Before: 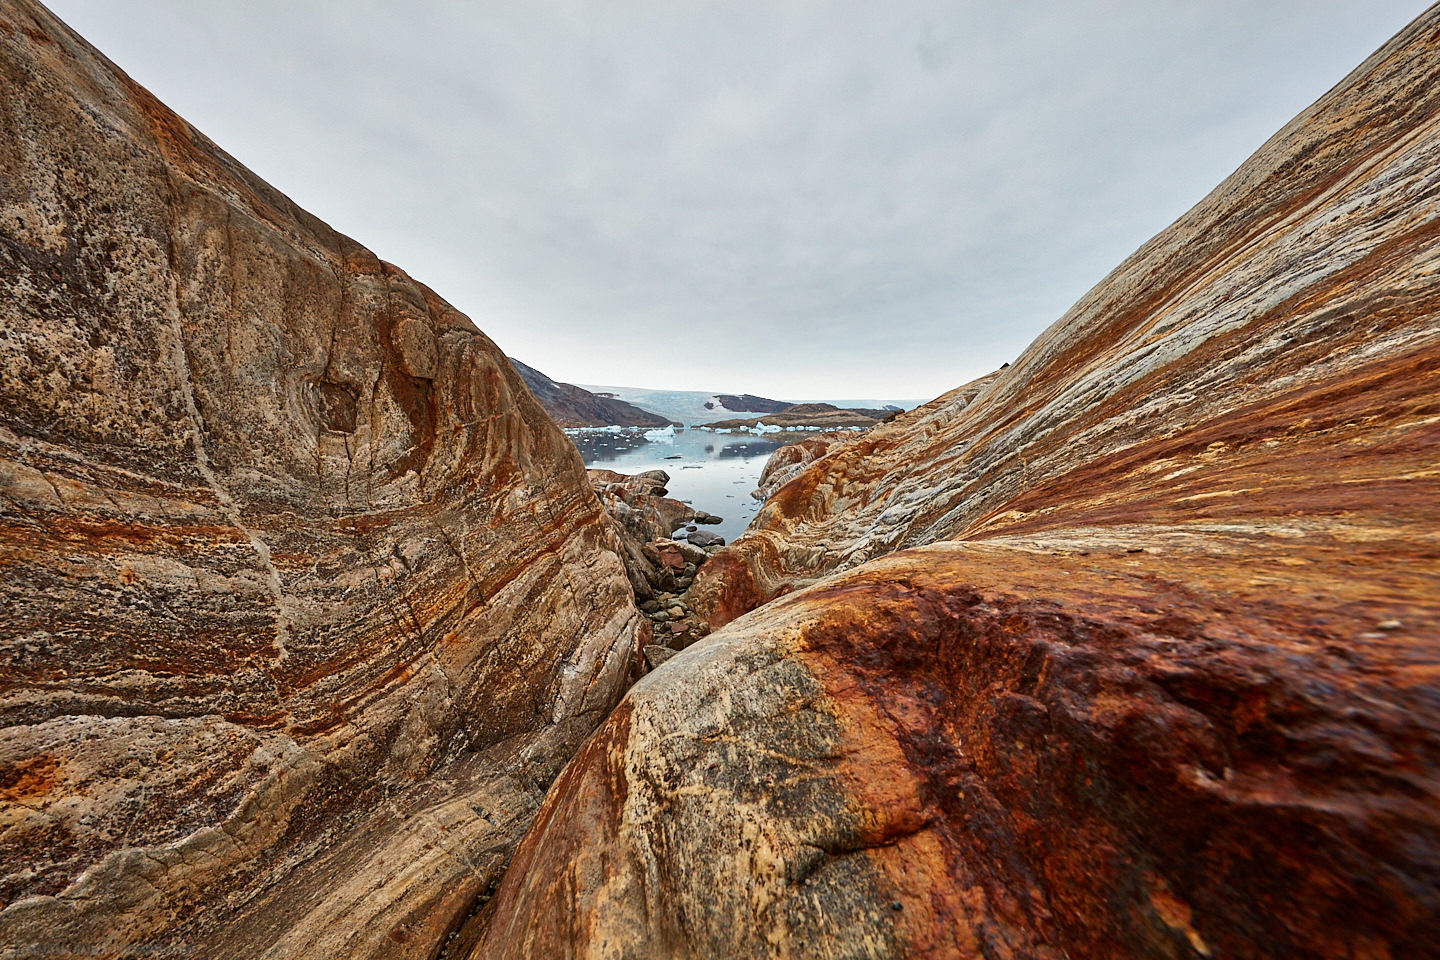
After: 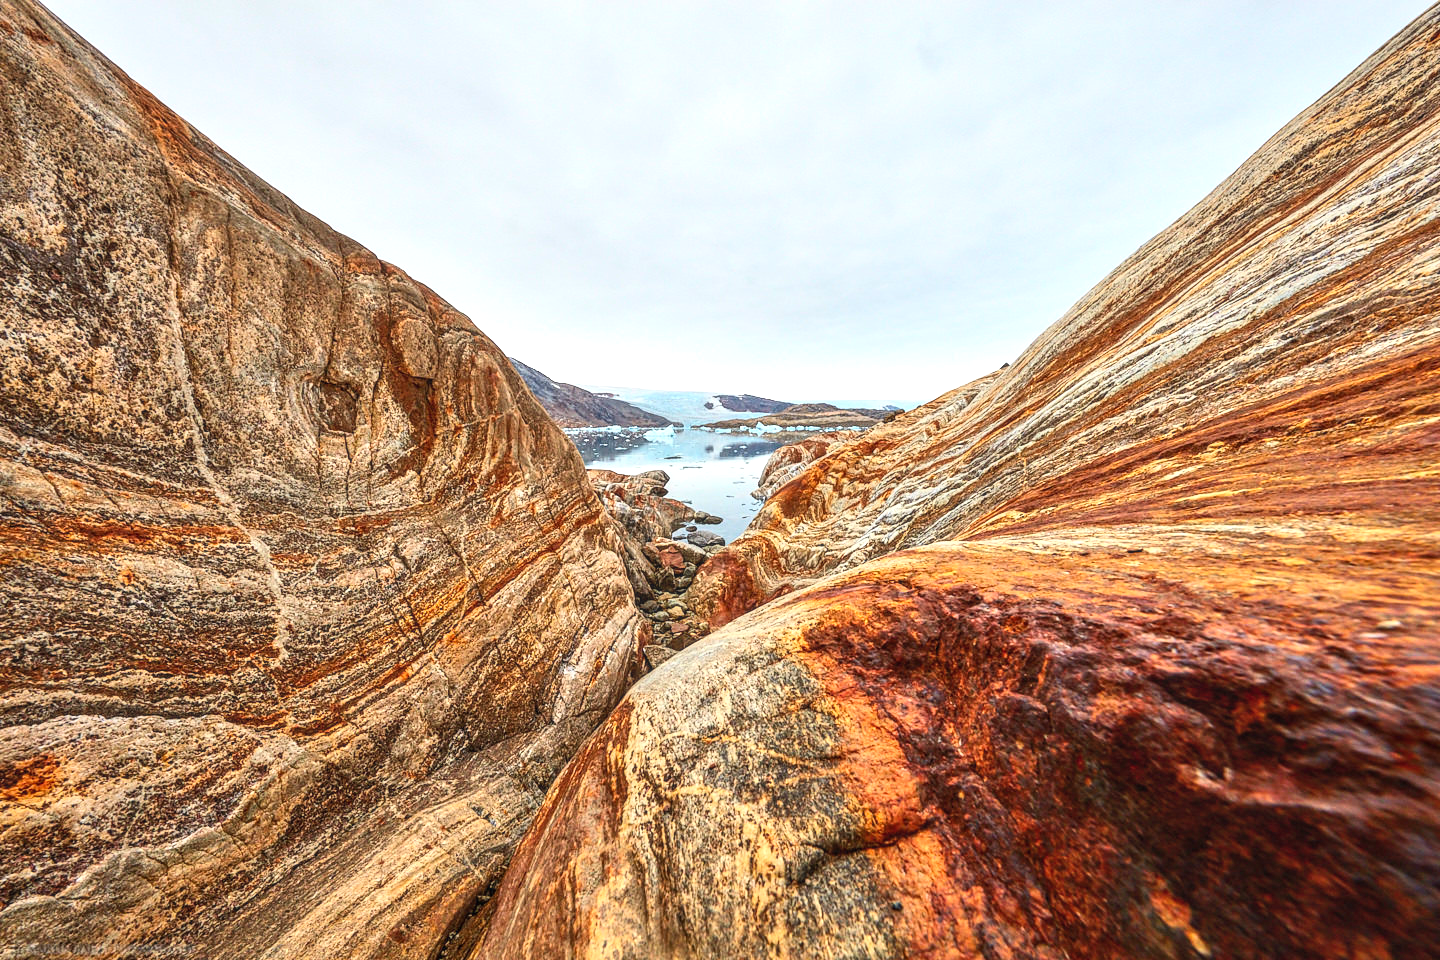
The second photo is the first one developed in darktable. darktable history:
local contrast: highlights 0%, shadows 0%, detail 133%
contrast brightness saturation: contrast 0.2, brightness 0.16, saturation 0.22
exposure: black level correction -0.002, exposure 0.54 EV, compensate highlight preservation false
